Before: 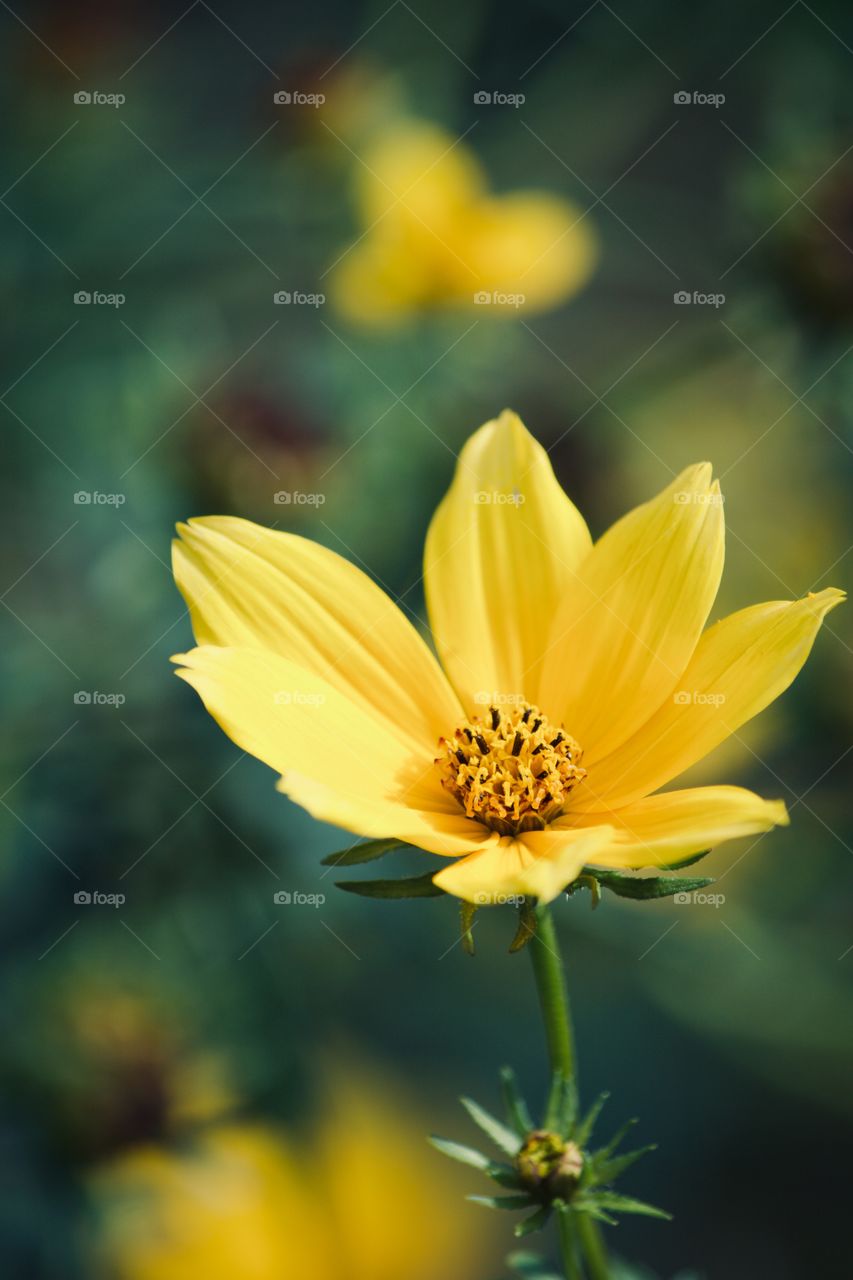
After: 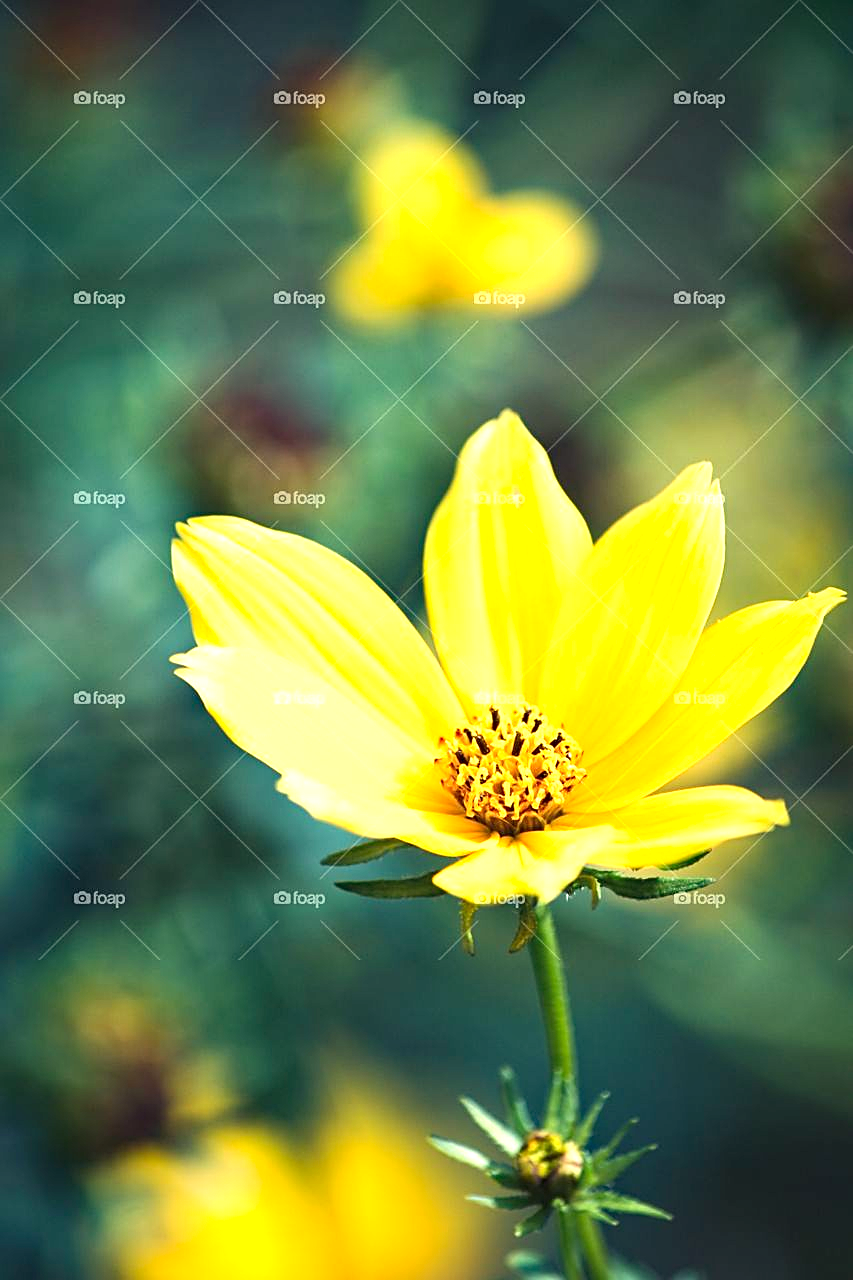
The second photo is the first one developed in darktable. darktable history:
haze removal: compatibility mode true, adaptive false
sharpen: on, module defaults
contrast brightness saturation: contrast 0.077, saturation 0.022
exposure: black level correction 0, exposure 1.2 EV, compensate highlight preservation false
